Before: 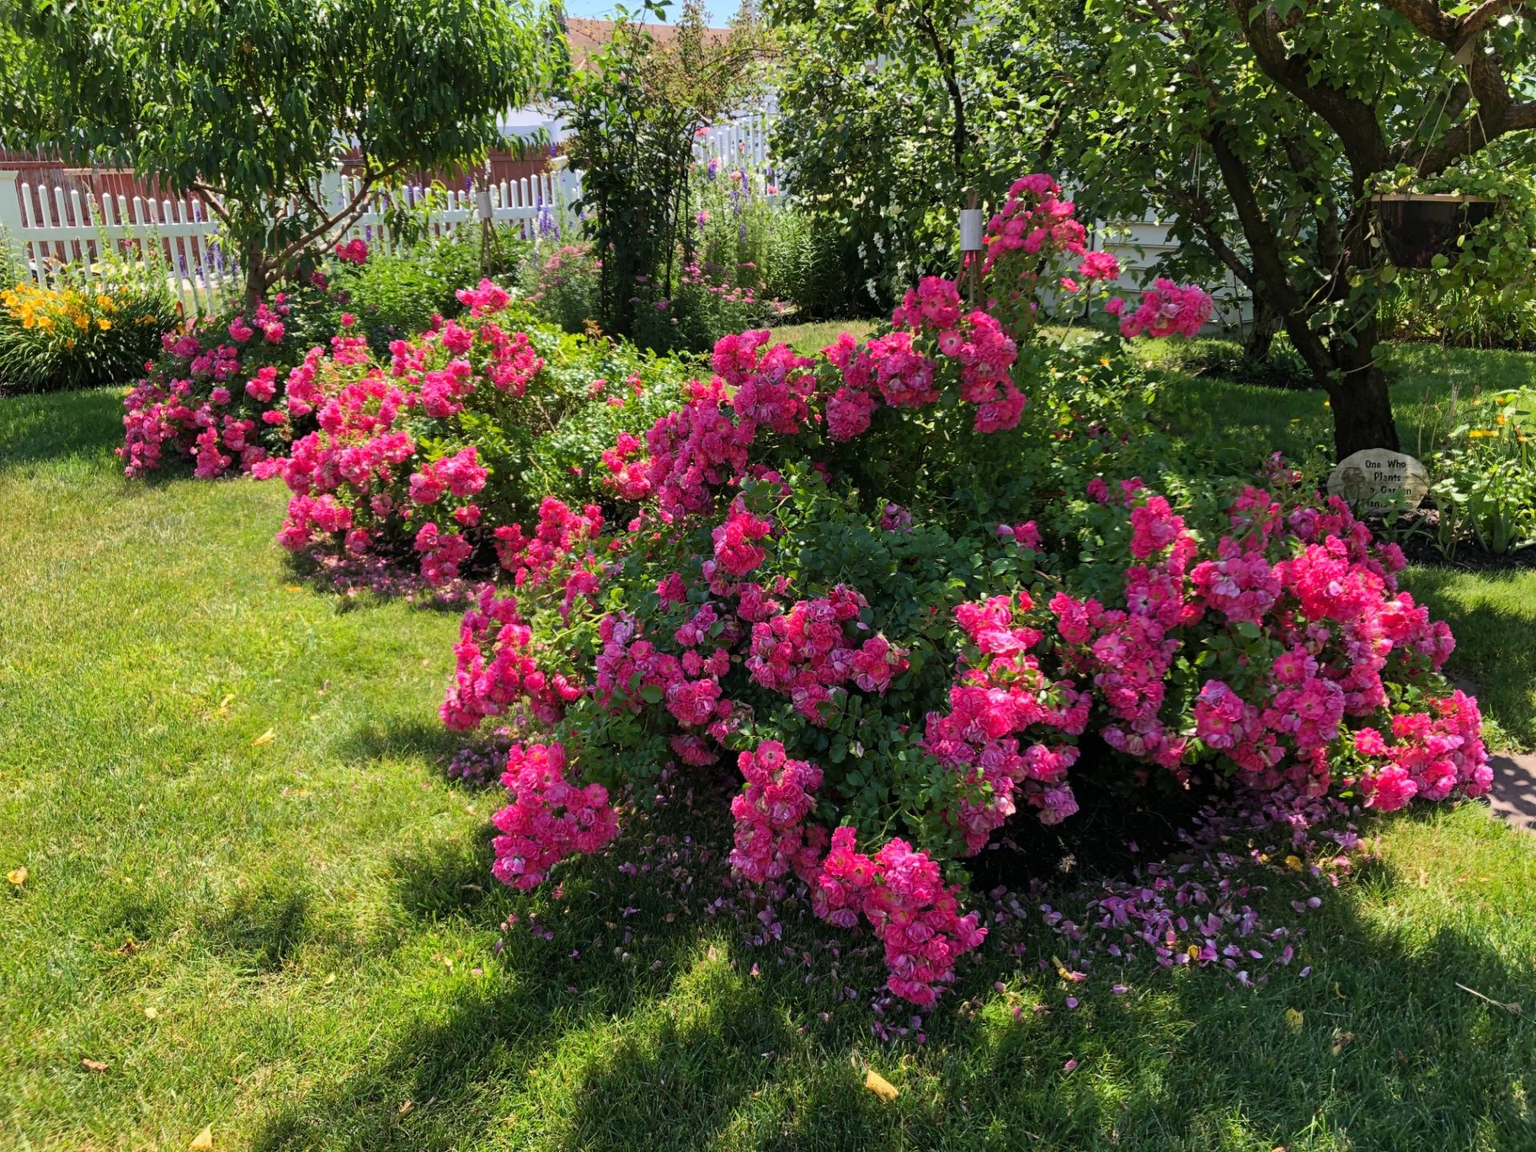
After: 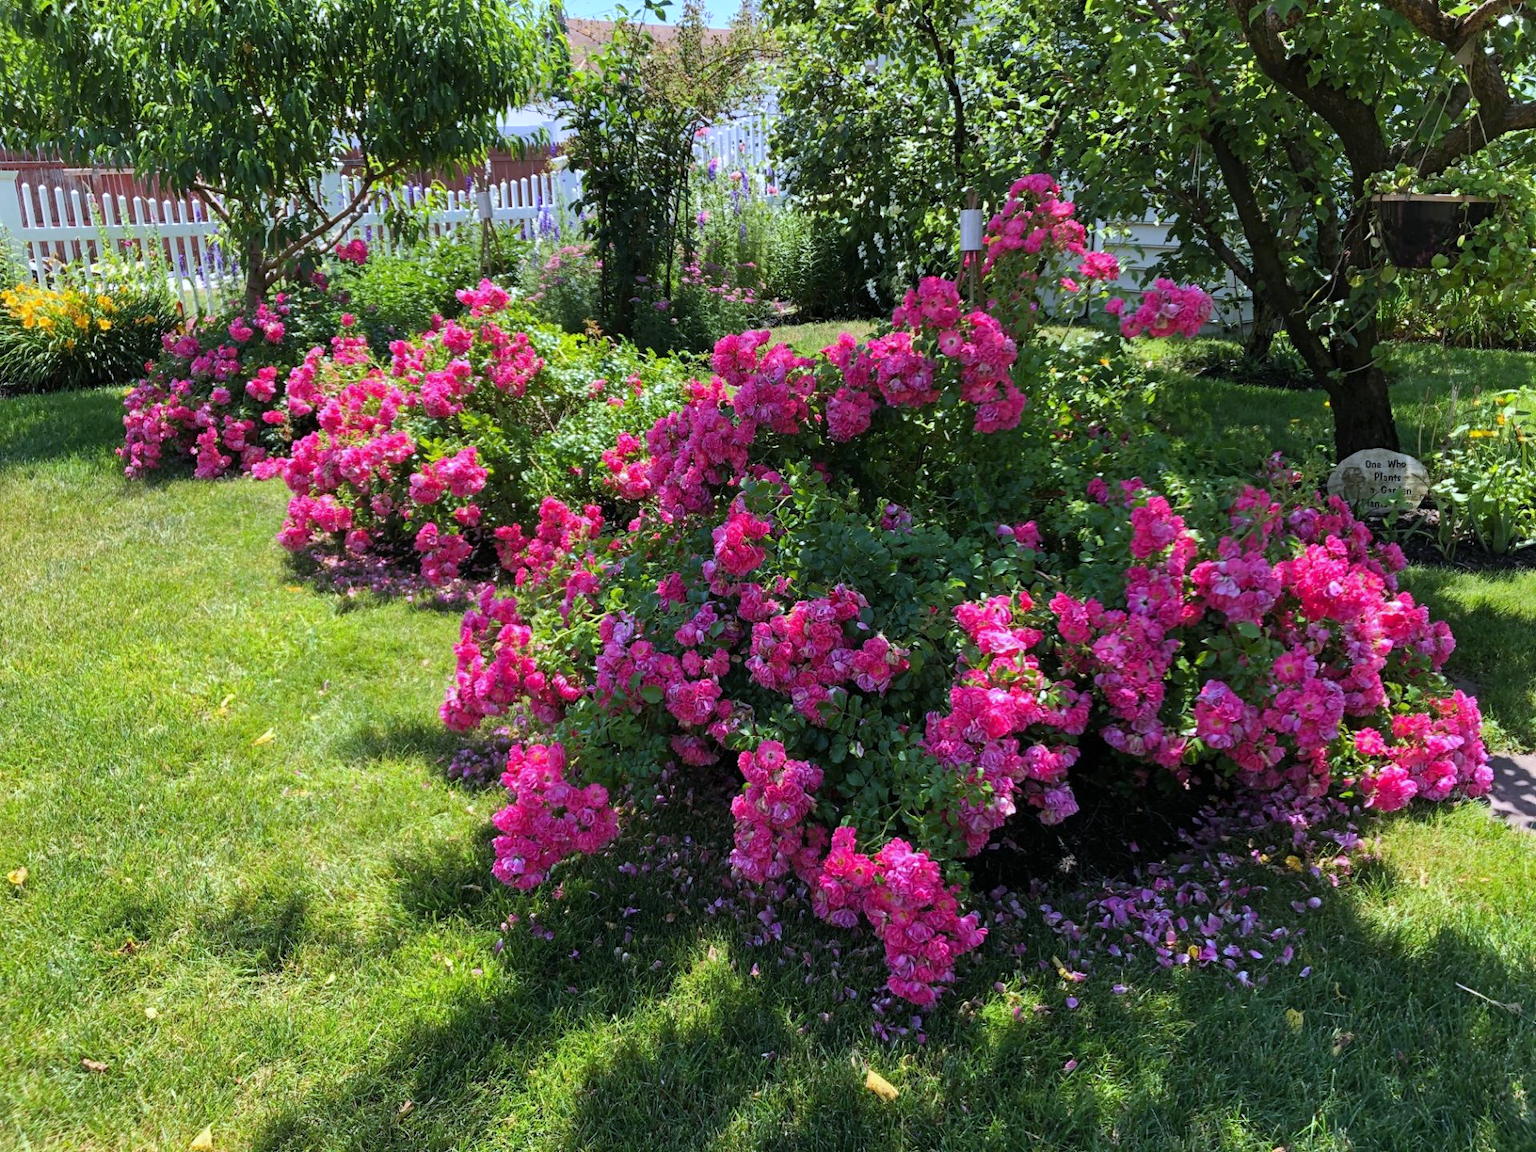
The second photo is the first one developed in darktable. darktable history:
white balance: red 0.926, green 1.003, blue 1.133
exposure: exposure 0.161 EV, compensate highlight preservation false
color balance: on, module defaults
